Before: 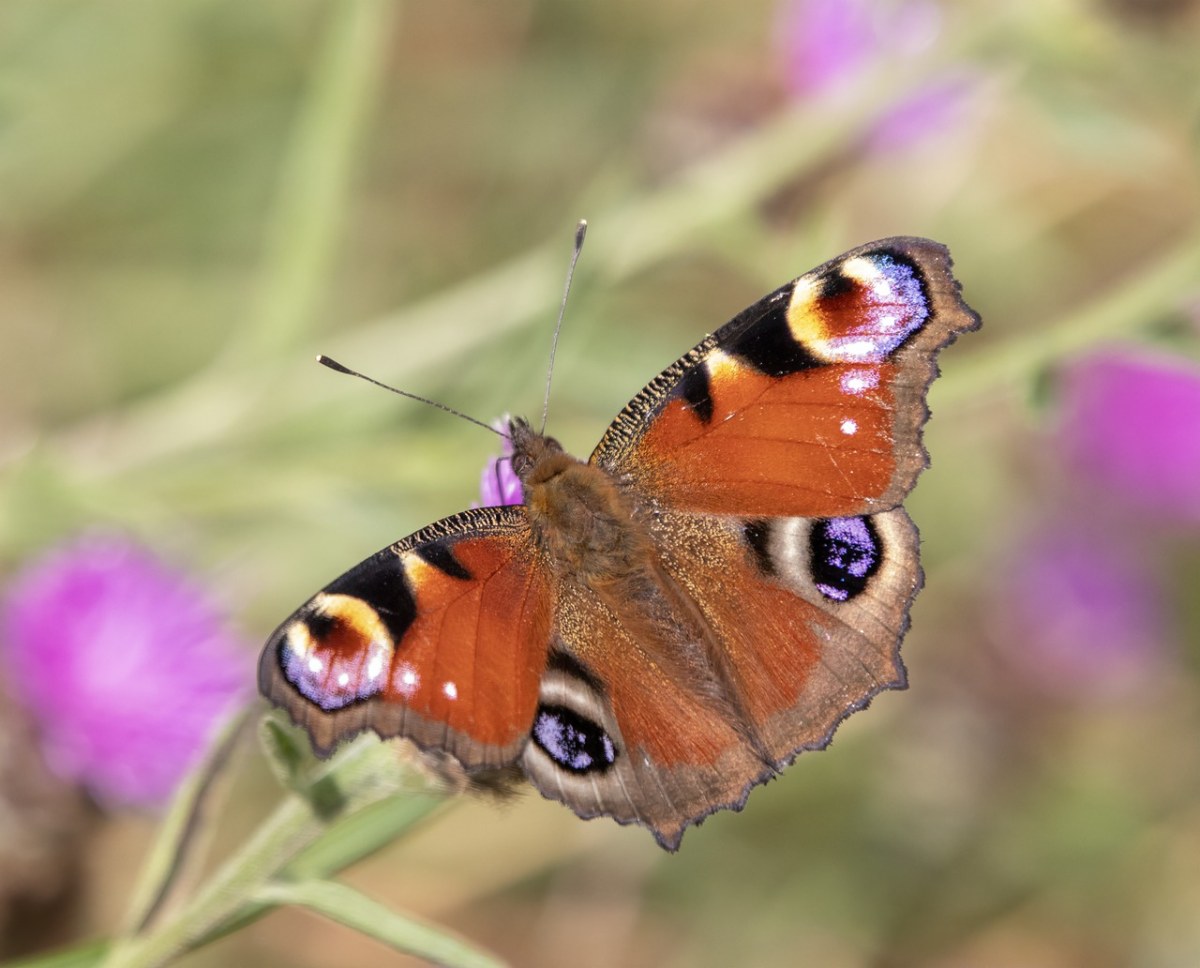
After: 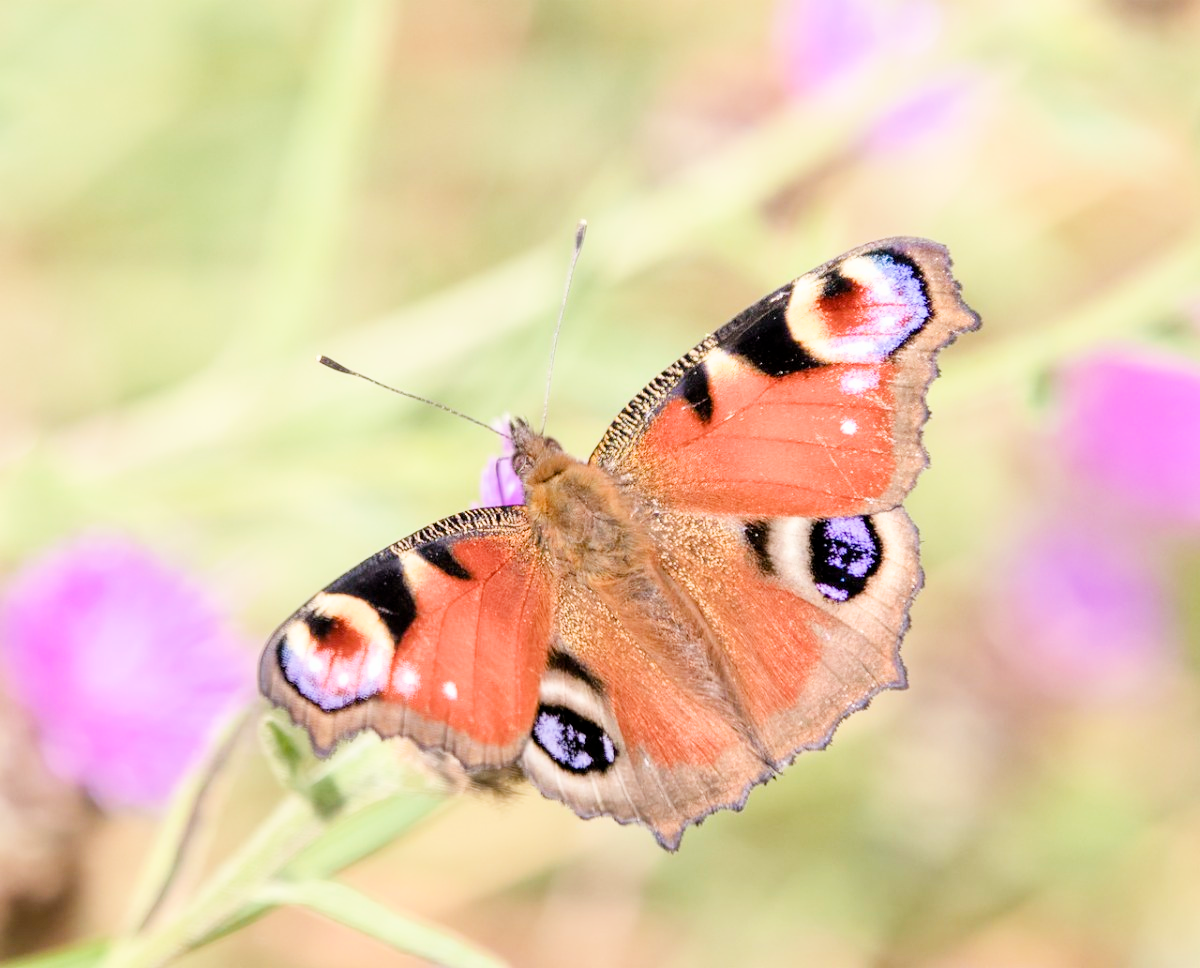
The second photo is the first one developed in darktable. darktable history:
exposure: black level correction 0.001, exposure 1.845 EV, compensate highlight preservation false
color balance rgb: shadows lift › luminance -9.889%, linear chroma grading › shadows -2.195%, linear chroma grading › highlights -14.99%, linear chroma grading › global chroma -9.459%, linear chroma grading › mid-tones -10.129%, perceptual saturation grading › global saturation 1.016%, perceptual saturation grading › highlights -1.726%, perceptual saturation grading › mid-tones 3.262%, perceptual saturation grading › shadows 8.694%, global vibrance 44.597%
filmic rgb: black relative exposure -7.65 EV, white relative exposure 4.56 EV, hardness 3.61, contrast 1.053
